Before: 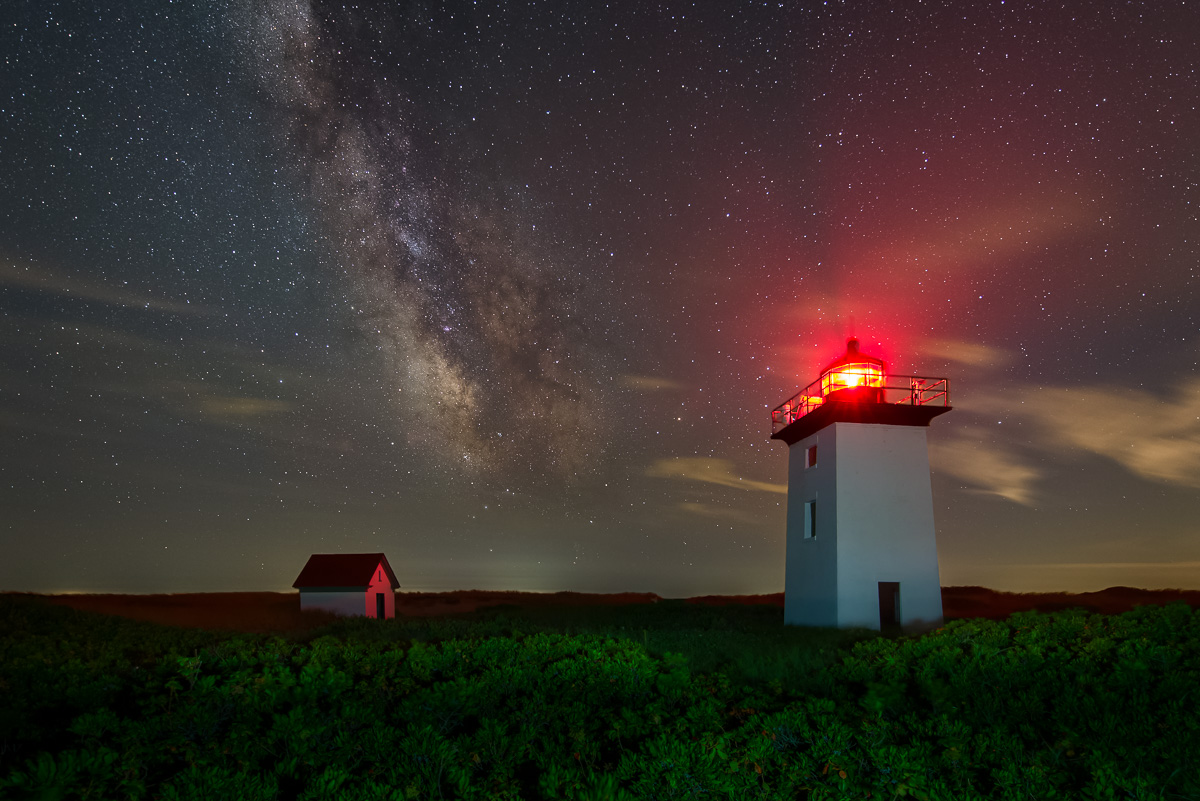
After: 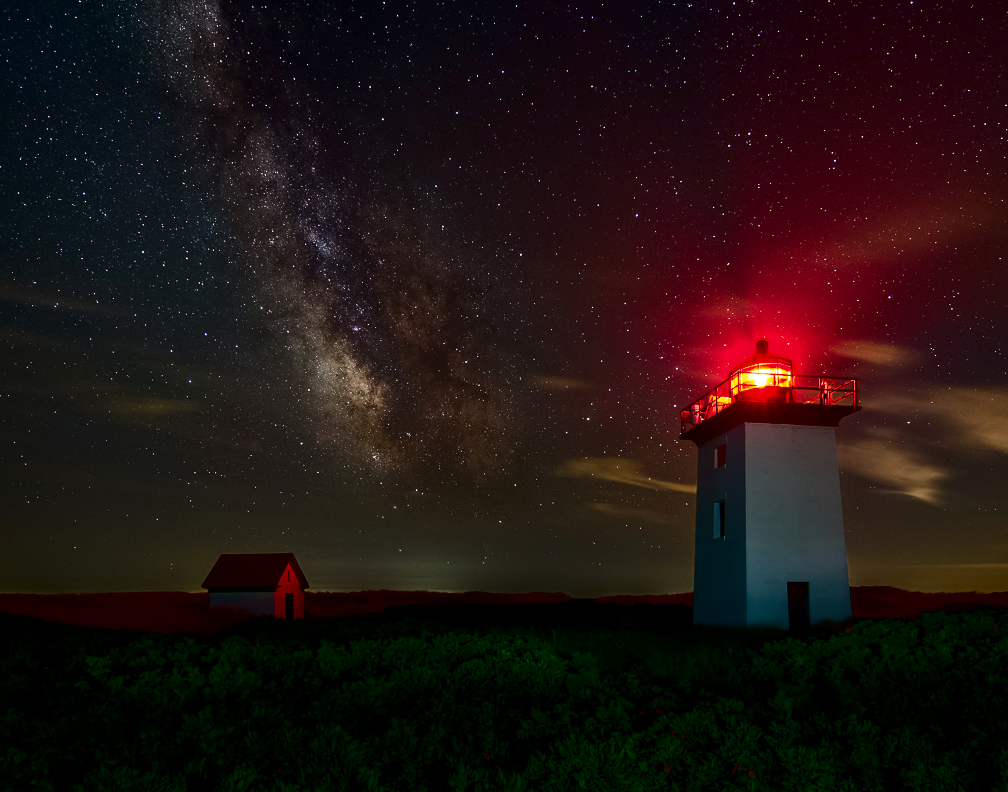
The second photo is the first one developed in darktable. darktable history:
contrast brightness saturation: contrast 0.24, brightness -0.24, saturation 0.14
crop: left 7.598%, right 7.873%
local contrast: highlights 100%, shadows 100%, detail 120%, midtone range 0.2
